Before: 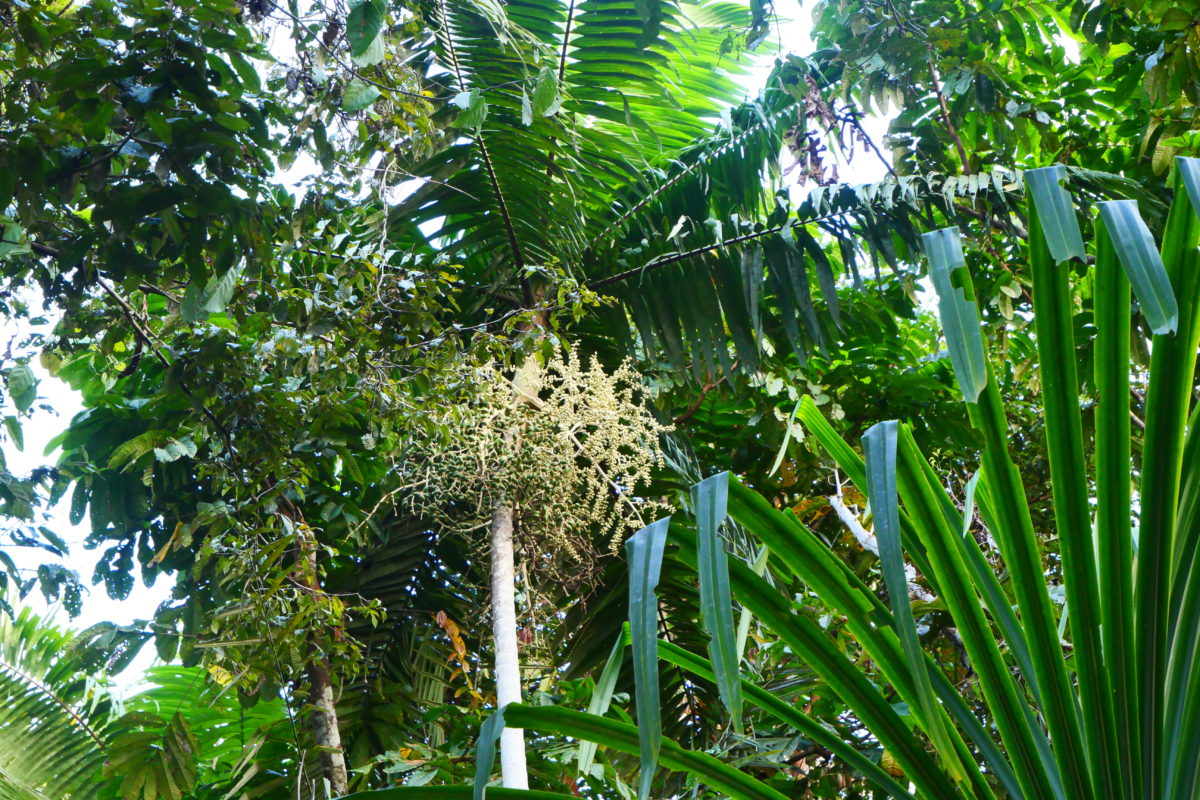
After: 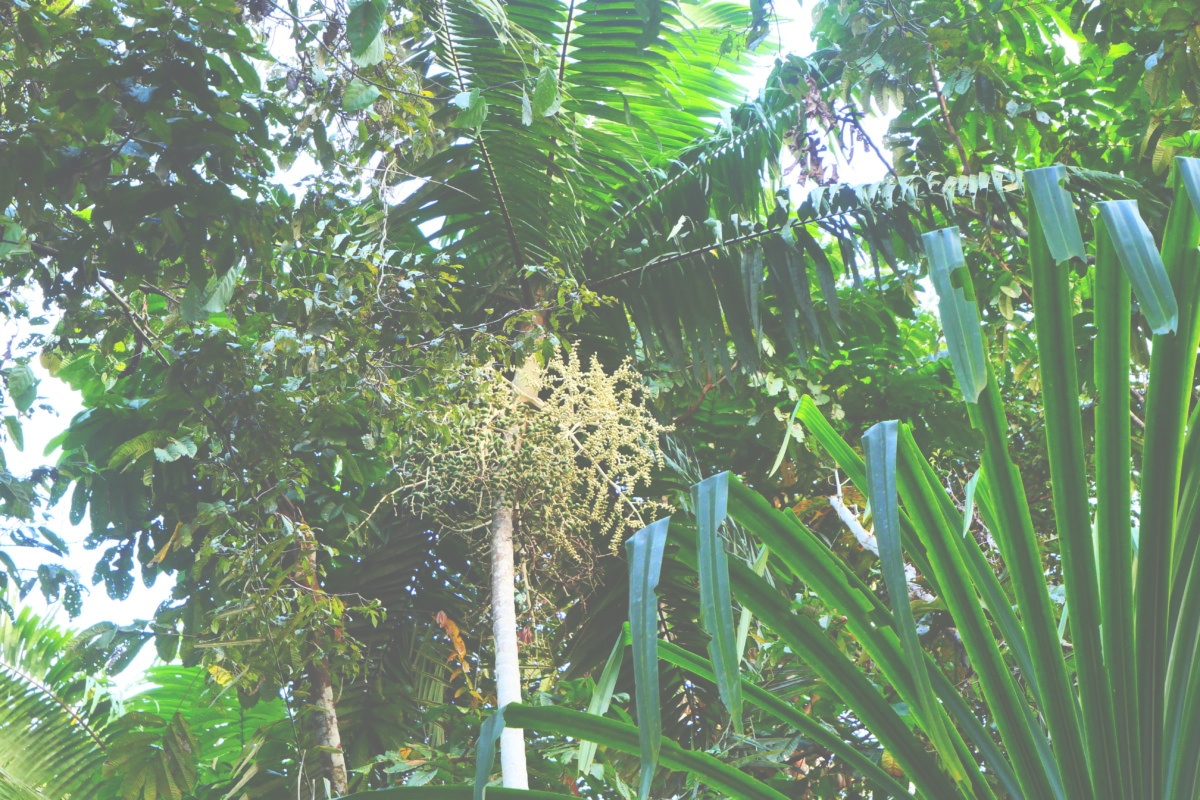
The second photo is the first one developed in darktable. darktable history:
contrast brightness saturation: contrast 0.07, brightness 0.08, saturation 0.18
exposure: black level correction -0.087, compensate highlight preservation false
